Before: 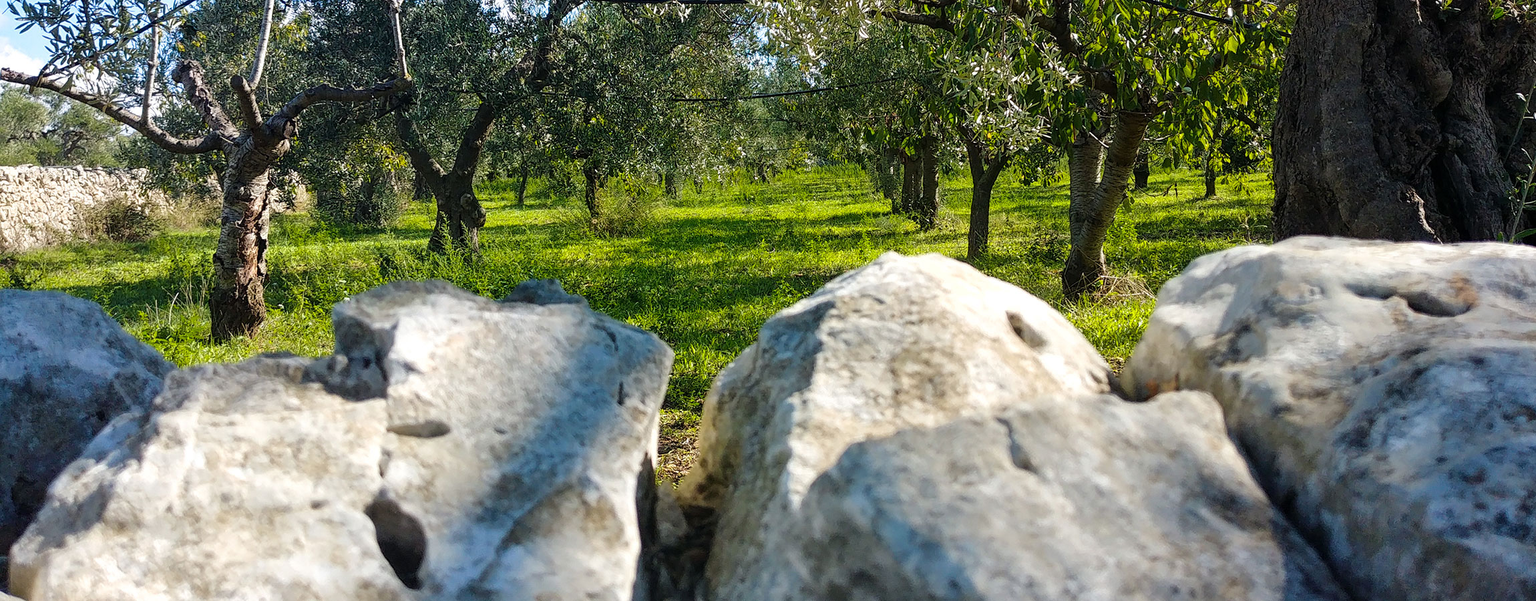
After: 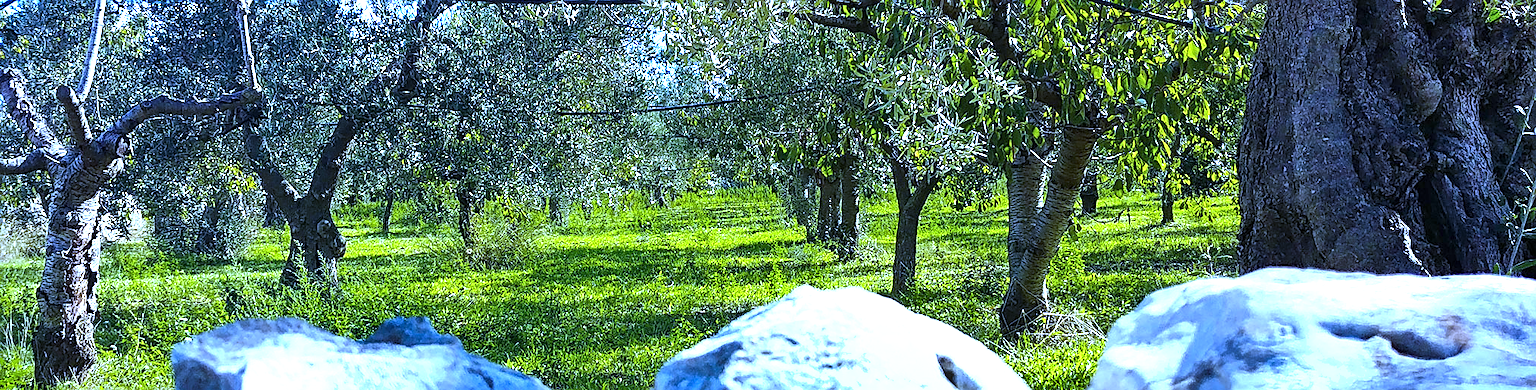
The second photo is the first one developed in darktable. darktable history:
sharpen: on, module defaults
shadows and highlights: soften with gaussian
white balance: red 0.766, blue 1.537
exposure: black level correction 0, exposure 0.9 EV, compensate highlight preservation false
crop and rotate: left 11.812%, bottom 42.776%
color zones: curves: ch0 [(0.068, 0.464) (0.25, 0.5) (0.48, 0.508) (0.75, 0.536) (0.886, 0.476) (0.967, 0.456)]; ch1 [(0.066, 0.456) (0.25, 0.5) (0.616, 0.508) (0.746, 0.56) (0.934, 0.444)]
